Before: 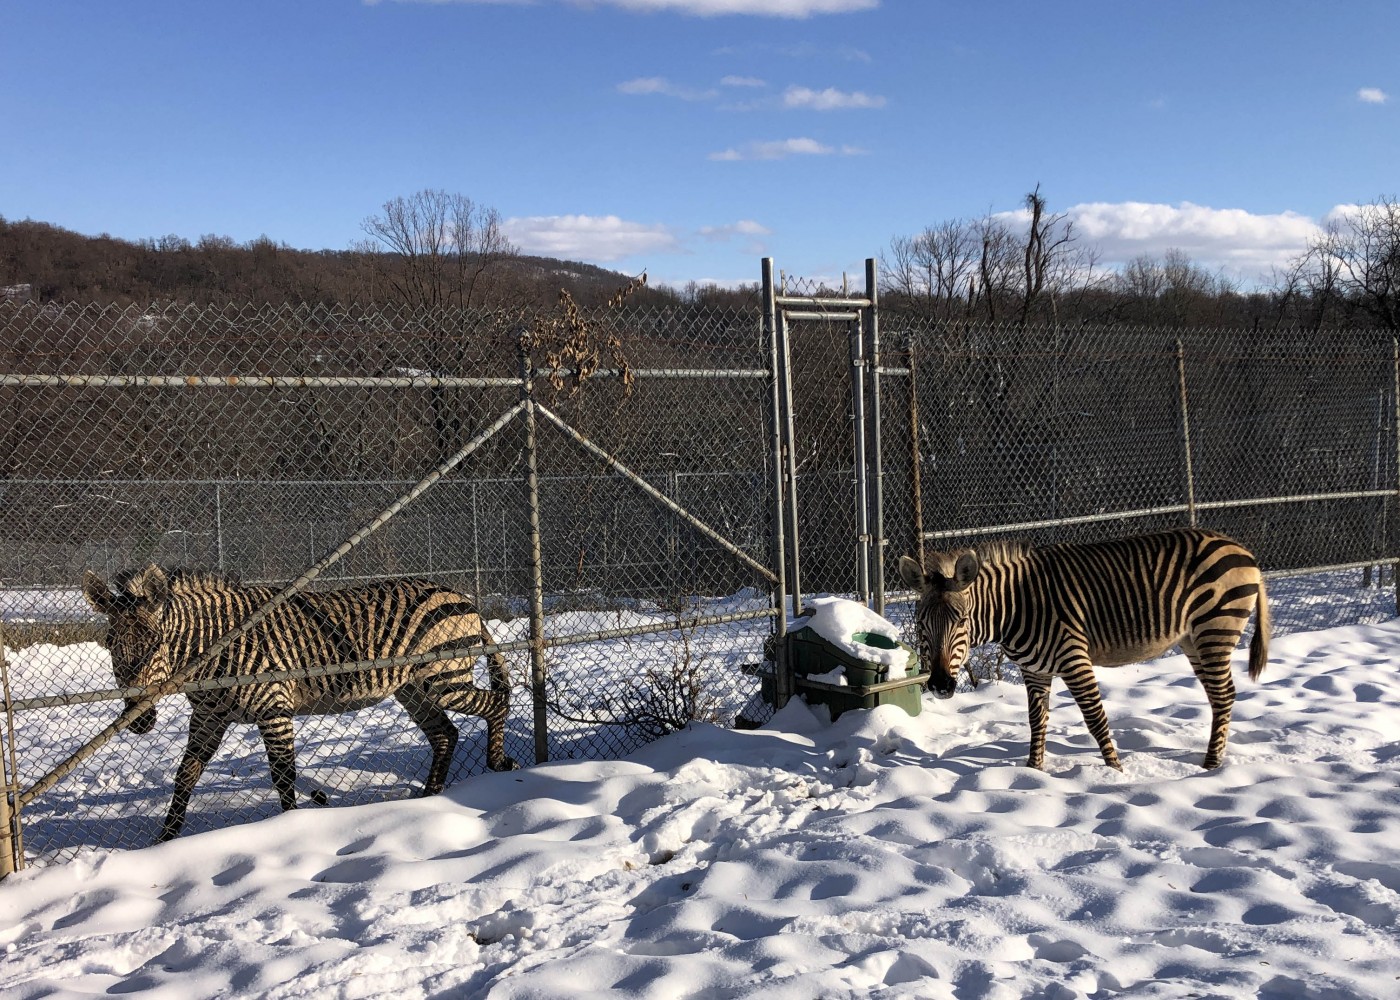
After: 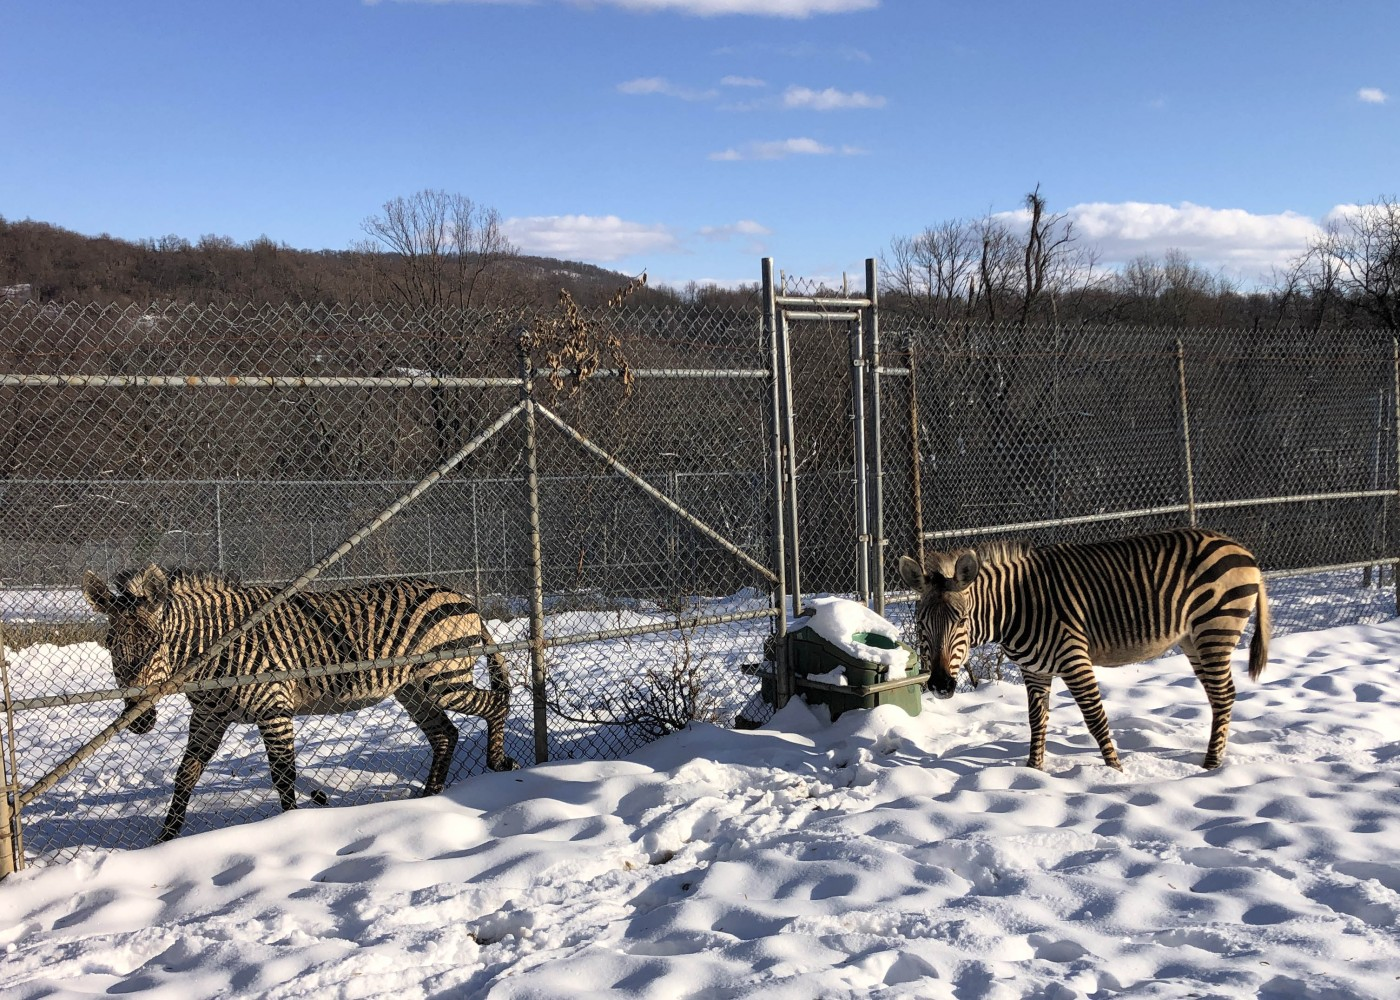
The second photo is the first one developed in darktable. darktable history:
contrast brightness saturation: contrast 0.05, brightness 0.061, saturation 0.009
